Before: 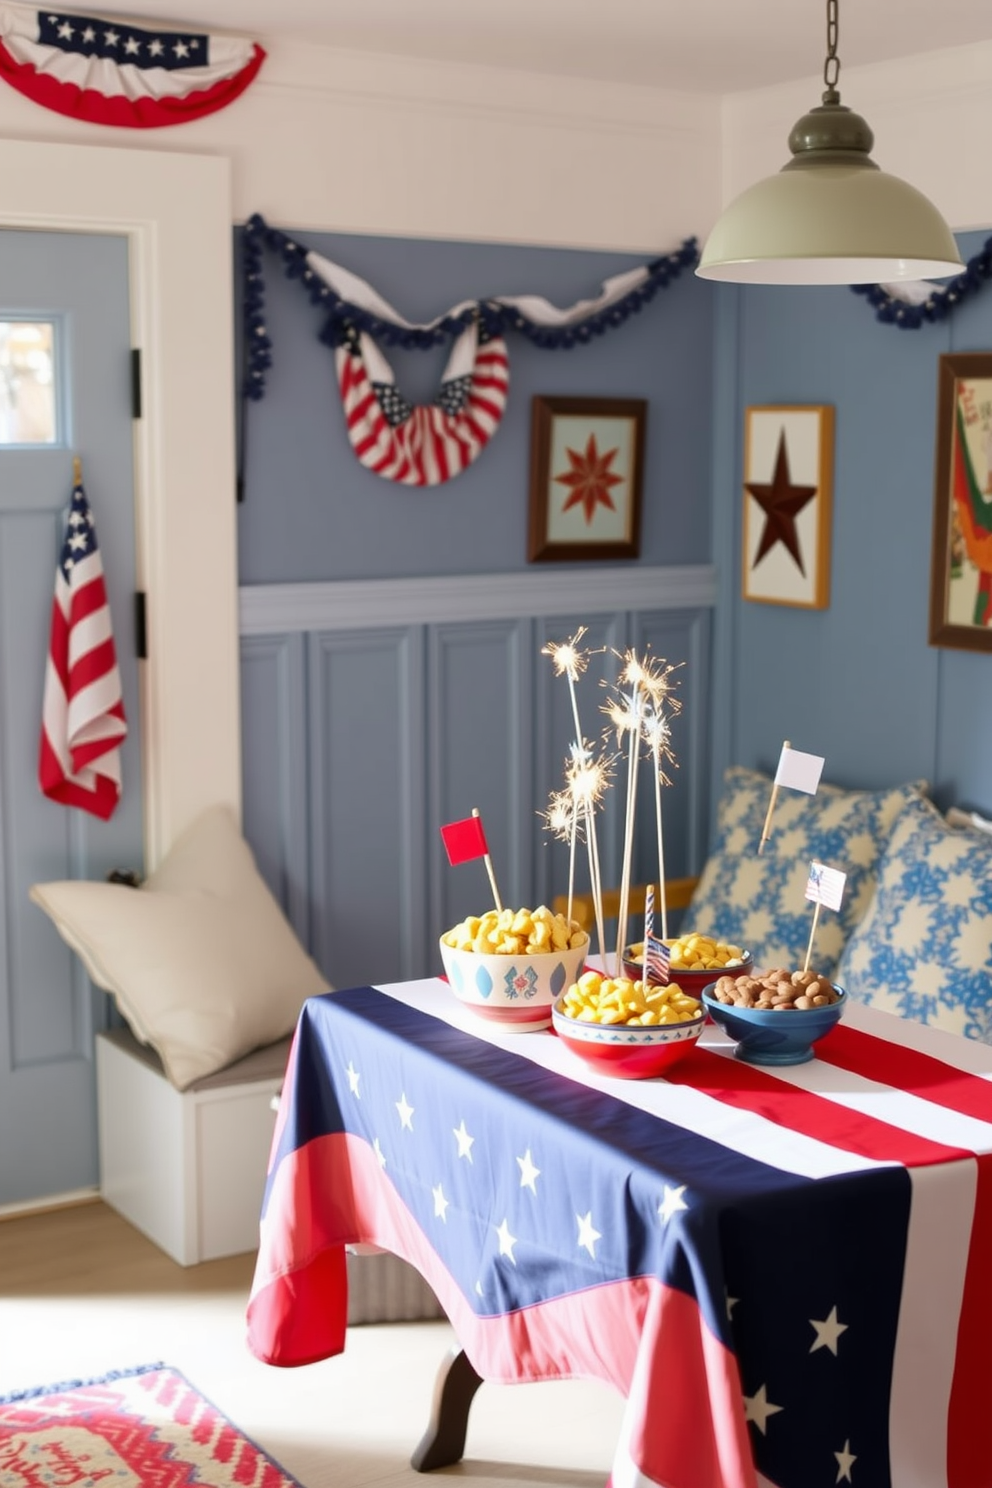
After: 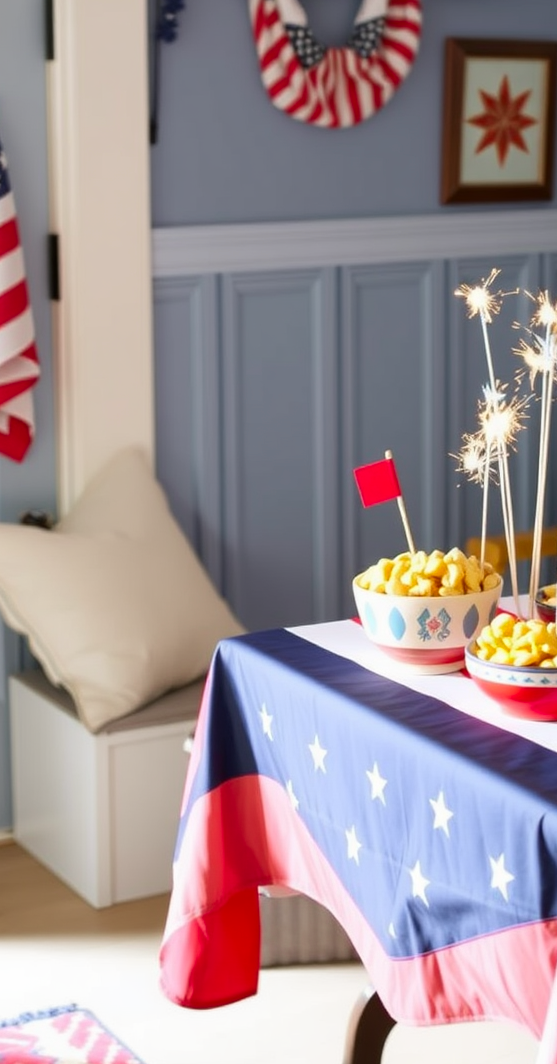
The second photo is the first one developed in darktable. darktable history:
crop: left 8.77%, top 24.087%, right 35.075%, bottom 4.344%
contrast brightness saturation: saturation 0.096
